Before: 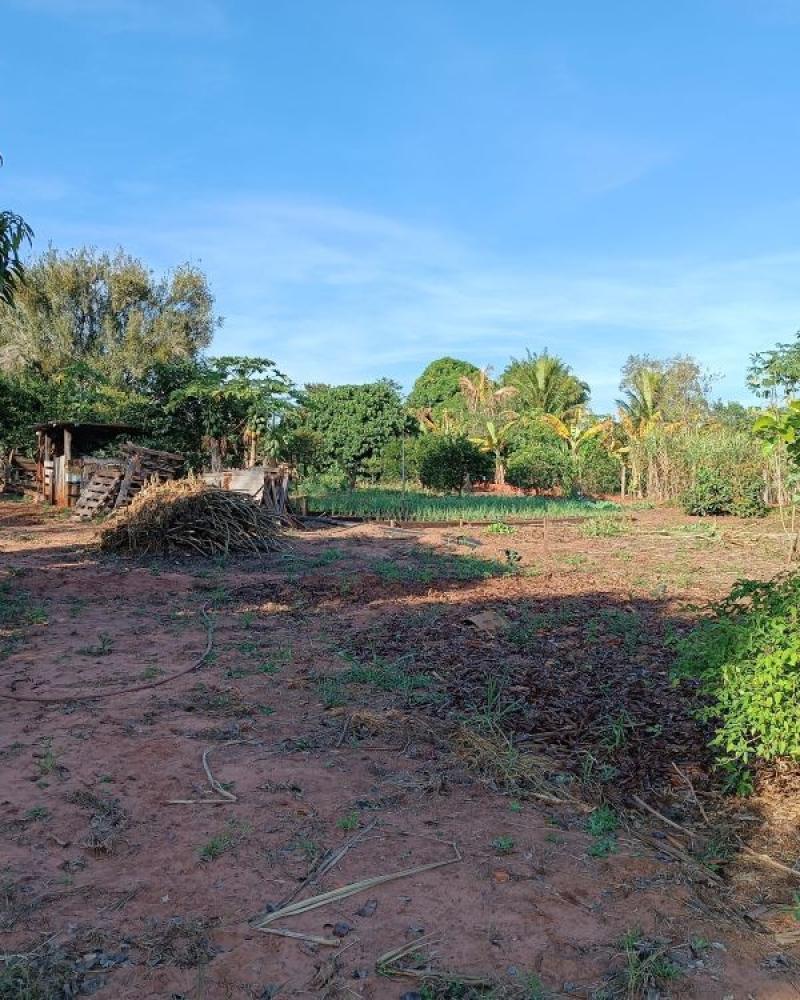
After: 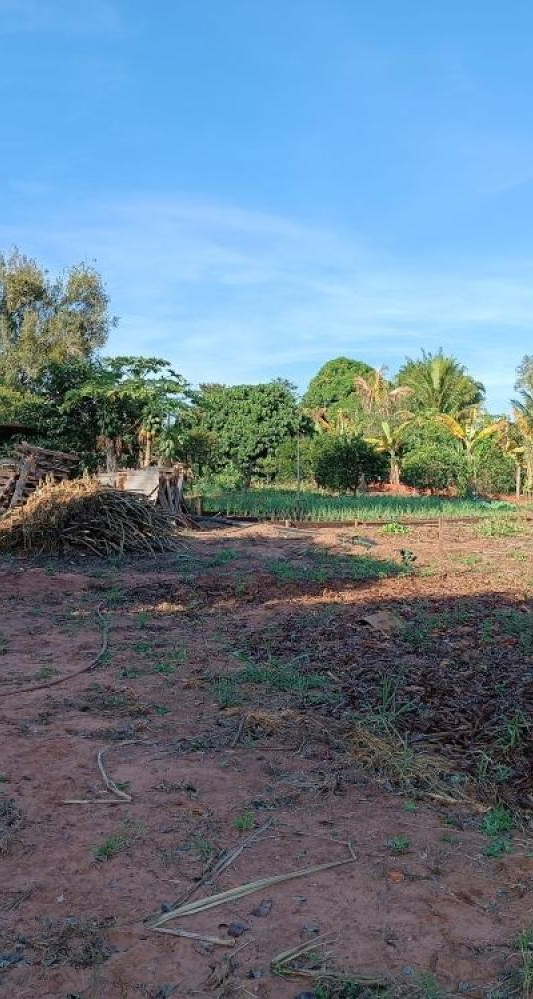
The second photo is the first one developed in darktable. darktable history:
crop and rotate: left 13.342%, right 19.991%
